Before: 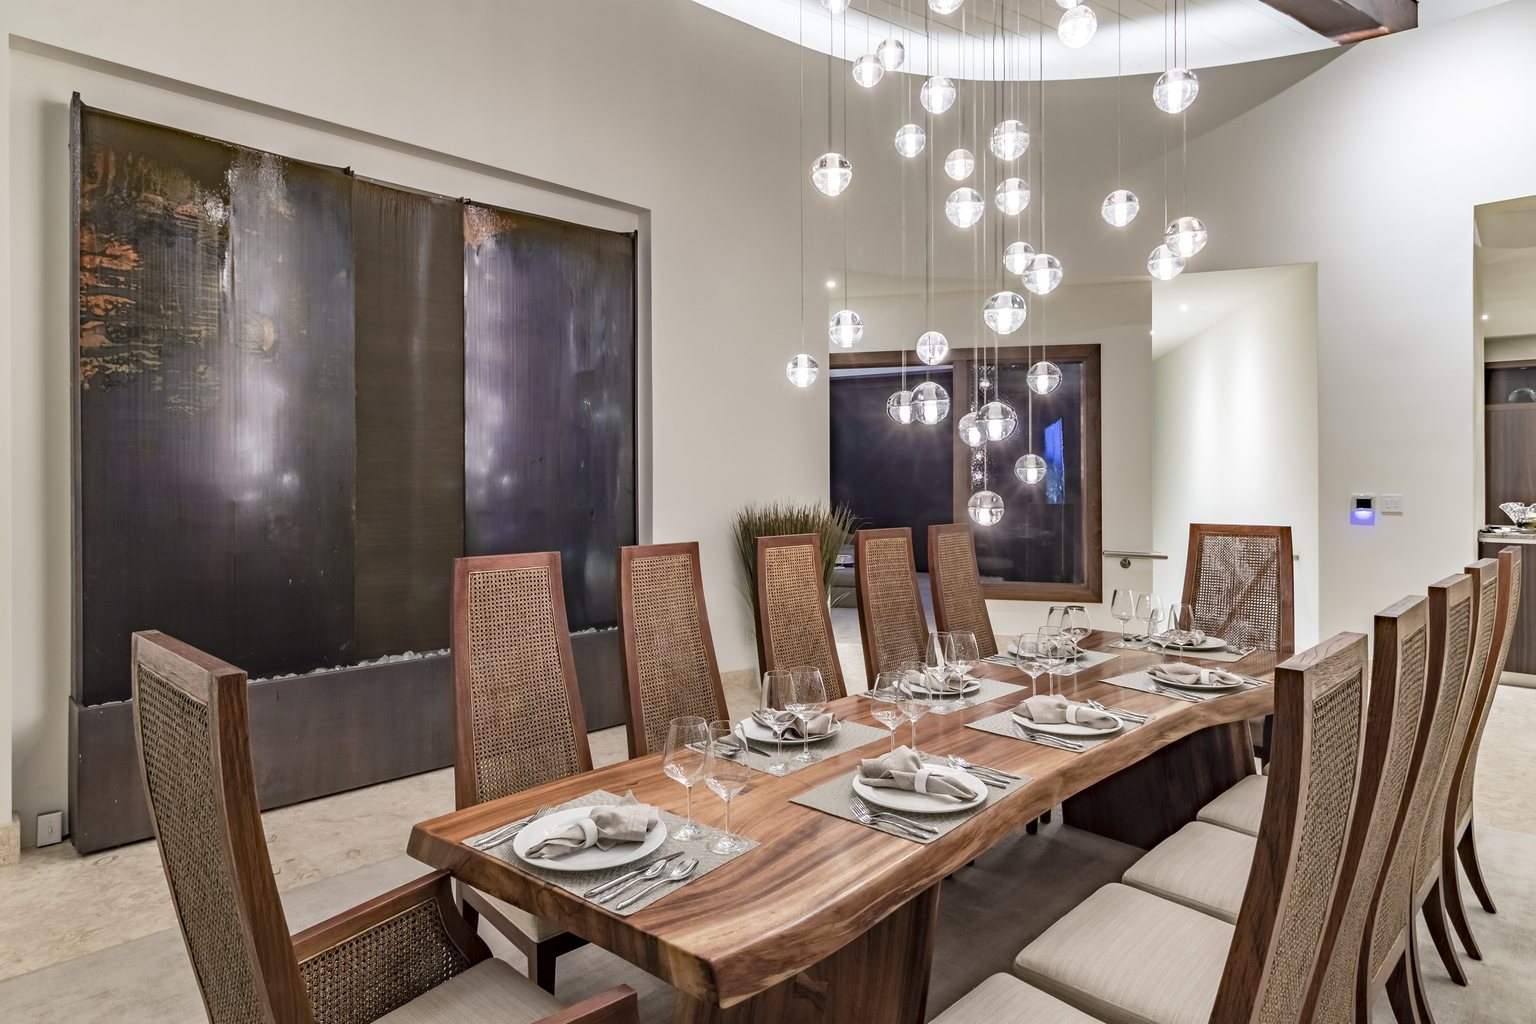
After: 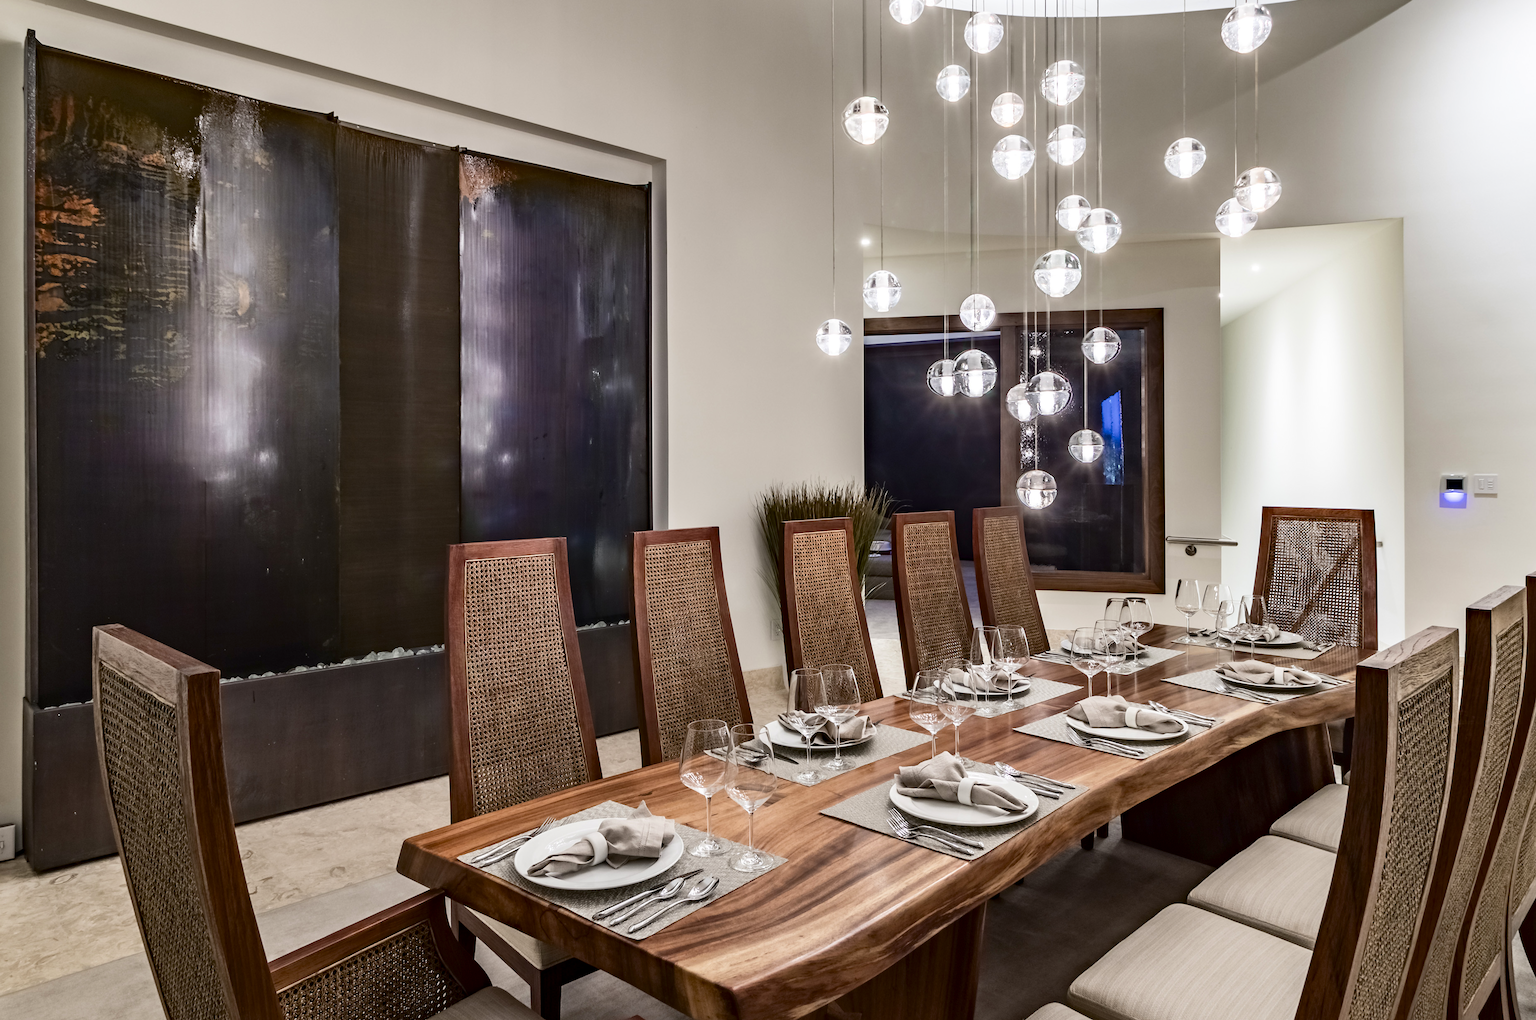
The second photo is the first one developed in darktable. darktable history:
contrast brightness saturation: contrast 0.195, brightness -0.109, saturation 0.1
crop: left 3.169%, top 6.444%, right 6.376%, bottom 3.341%
